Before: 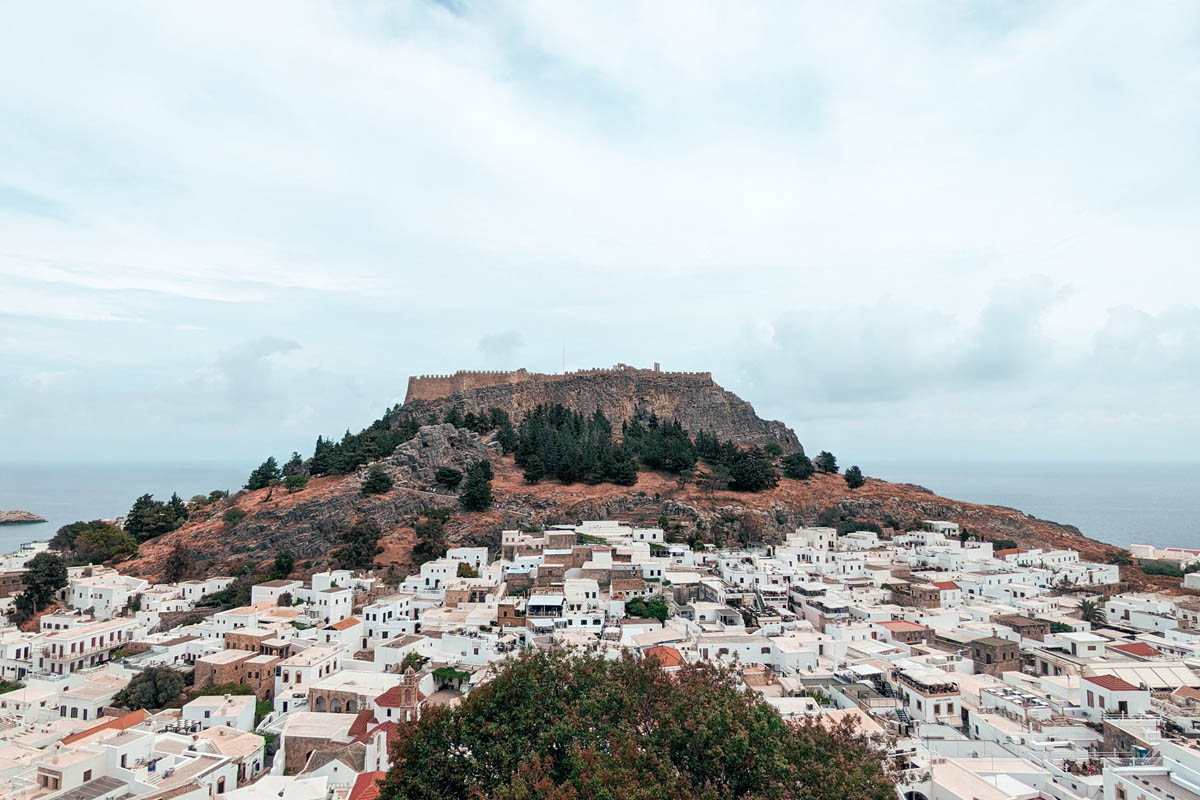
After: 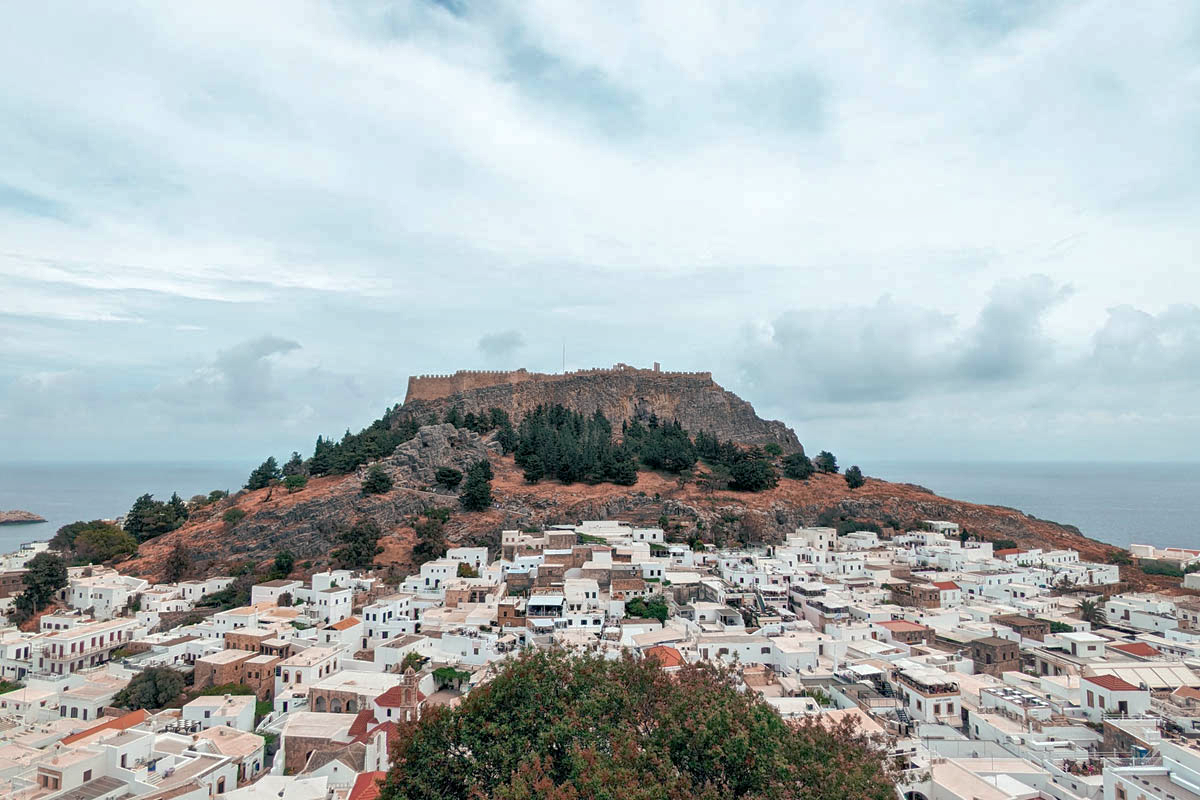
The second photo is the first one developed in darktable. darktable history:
shadows and highlights: on, module defaults
tone equalizer: smoothing 1
local contrast: mode bilateral grid, contrast 20, coarseness 50, detail 119%, midtone range 0.2
